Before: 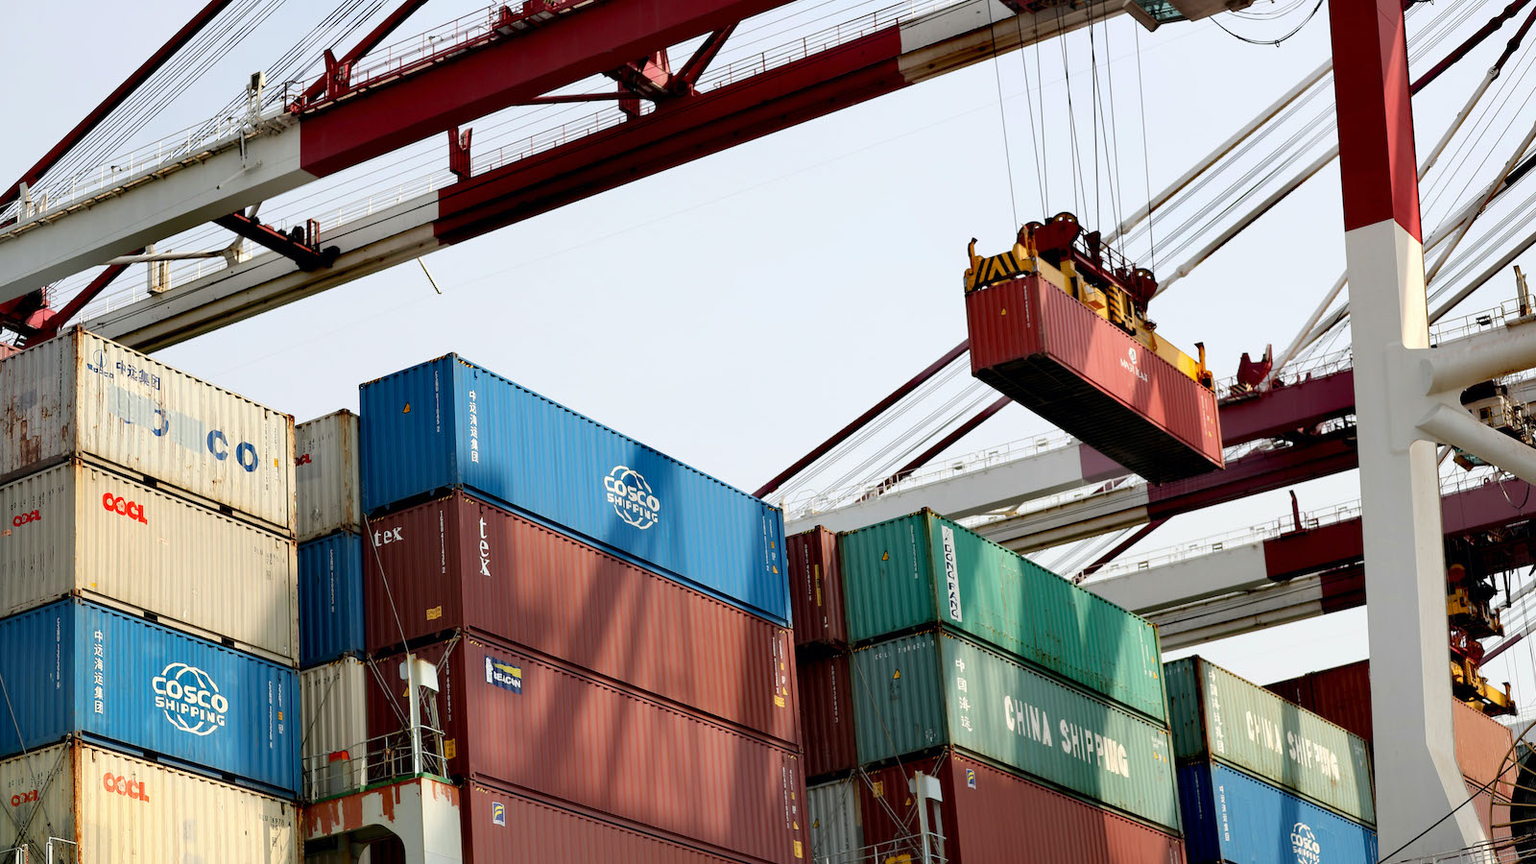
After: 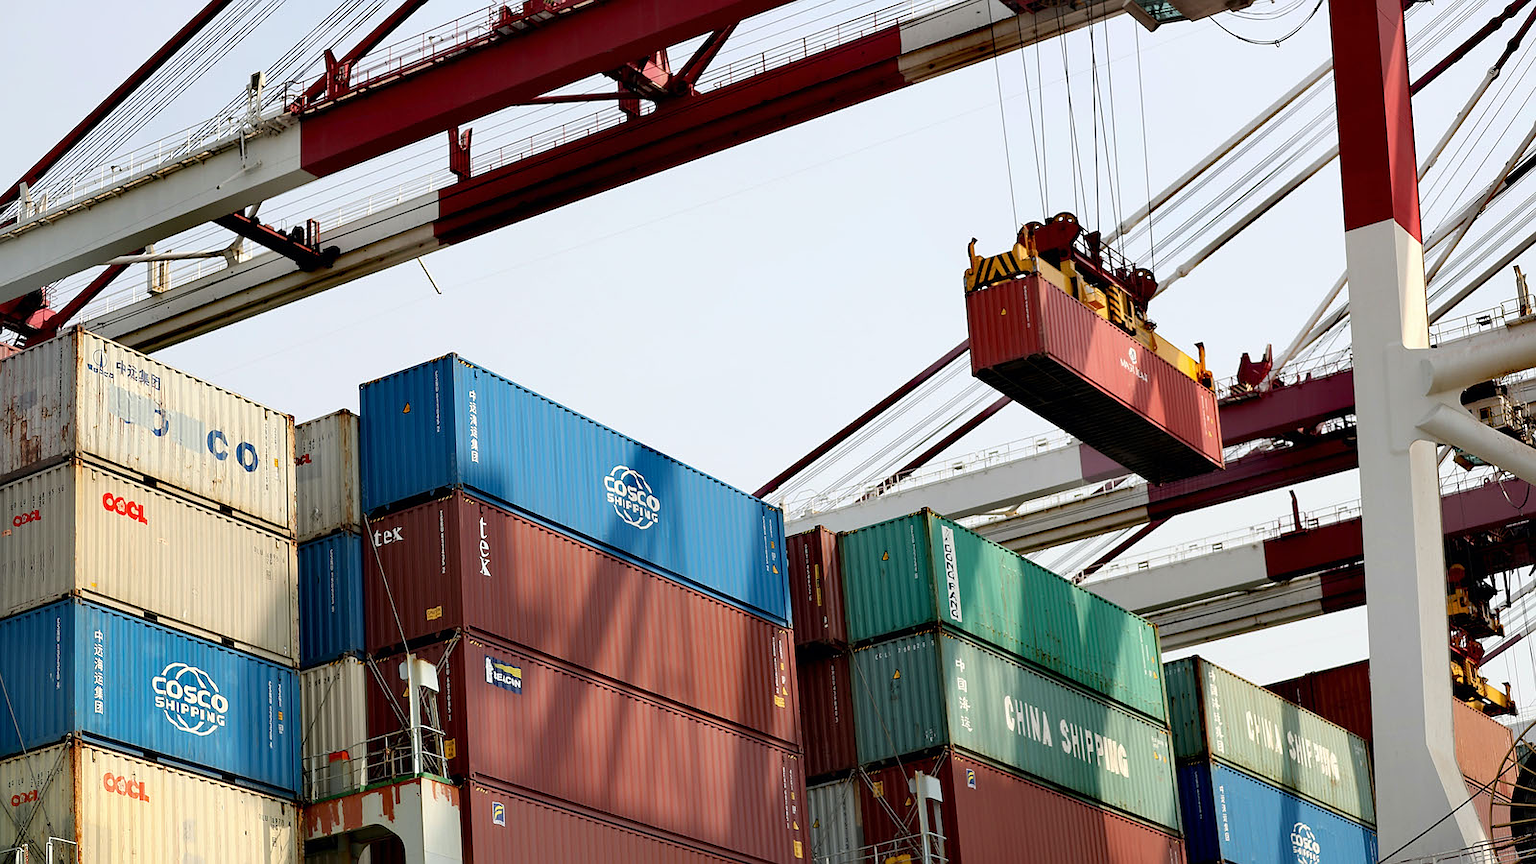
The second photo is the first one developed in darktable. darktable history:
sharpen: radius 0.971, amount 0.604
